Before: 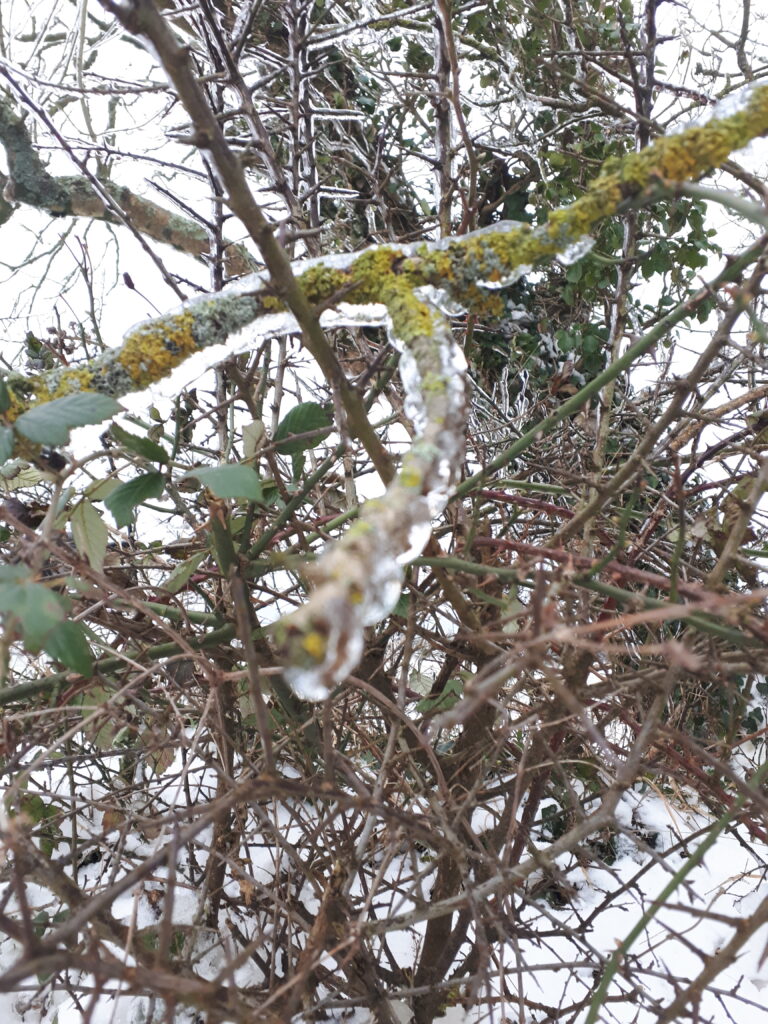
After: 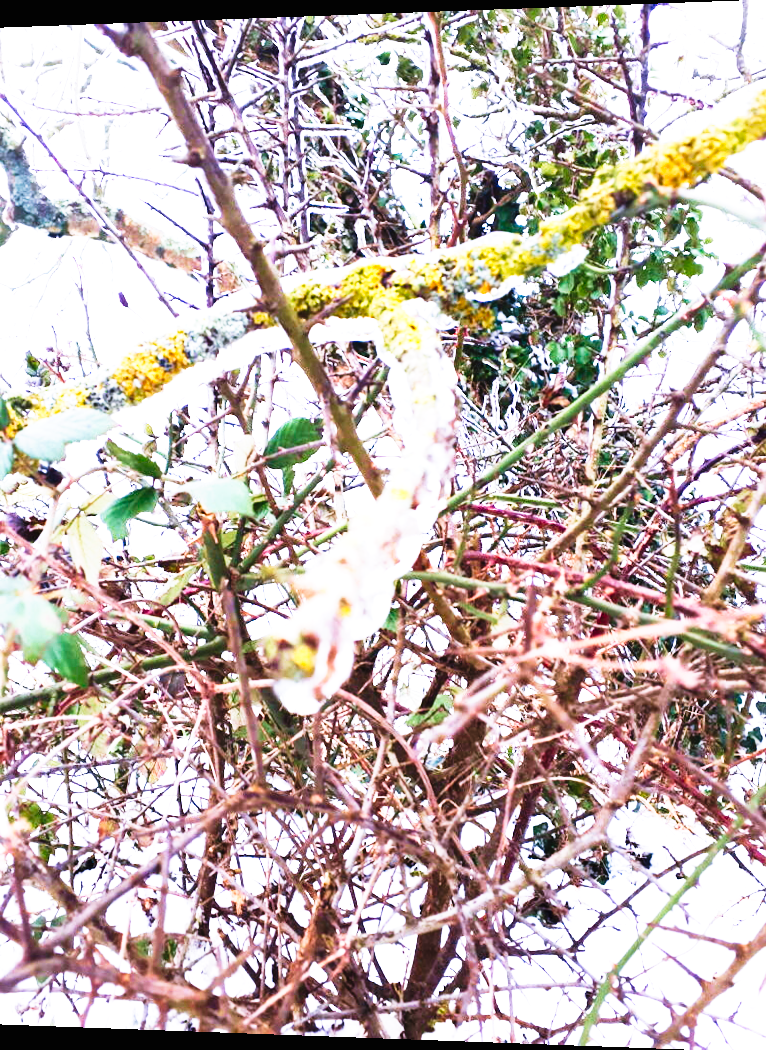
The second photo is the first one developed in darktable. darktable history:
rotate and perspective: lens shift (horizontal) -0.055, automatic cropping off
crop: top 0.05%, bottom 0.098%
exposure: black level correction 0, exposure 1.1 EV, compensate highlight preservation false
color balance rgb: perceptual saturation grading › global saturation 20%, perceptual saturation grading › highlights -25%, perceptual saturation grading › shadows 25%
velvia: on, module defaults
tone curve: curves: ch0 [(0, 0) (0.003, 0.003) (0.011, 0.006) (0.025, 0.01) (0.044, 0.015) (0.069, 0.02) (0.1, 0.027) (0.136, 0.036) (0.177, 0.05) (0.224, 0.07) (0.277, 0.12) (0.335, 0.208) (0.399, 0.334) (0.468, 0.473) (0.543, 0.636) (0.623, 0.795) (0.709, 0.907) (0.801, 0.97) (0.898, 0.989) (1, 1)], preserve colors none
white balance: red 1.004, blue 1.096
